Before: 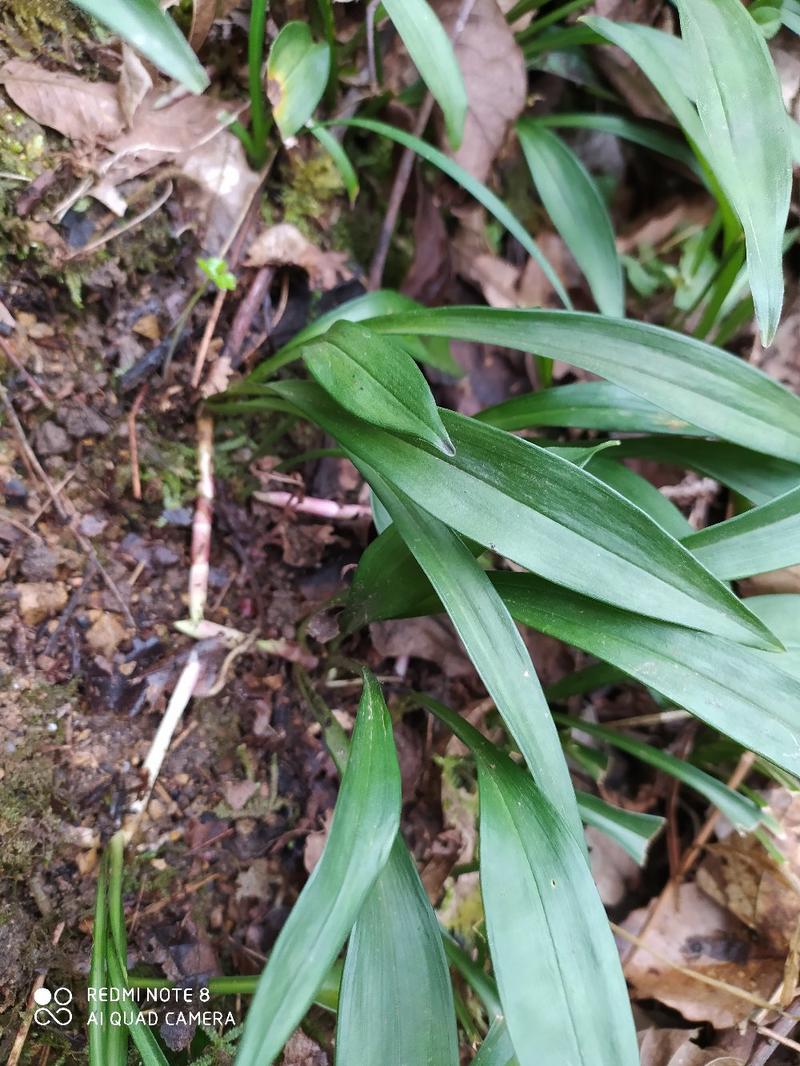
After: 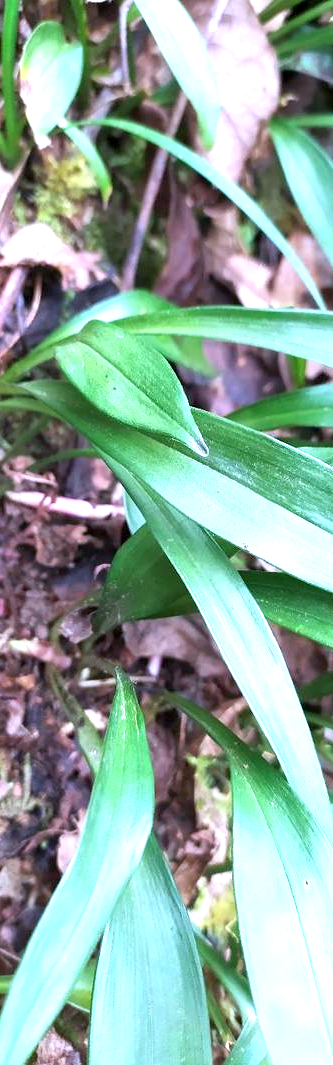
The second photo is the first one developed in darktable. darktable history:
crop: left 30.89%, right 27.438%
exposure: black level correction 0.001, exposure 1.317 EV, compensate highlight preservation false
color calibration: illuminant custom, x 0.371, y 0.382, temperature 4283.11 K
